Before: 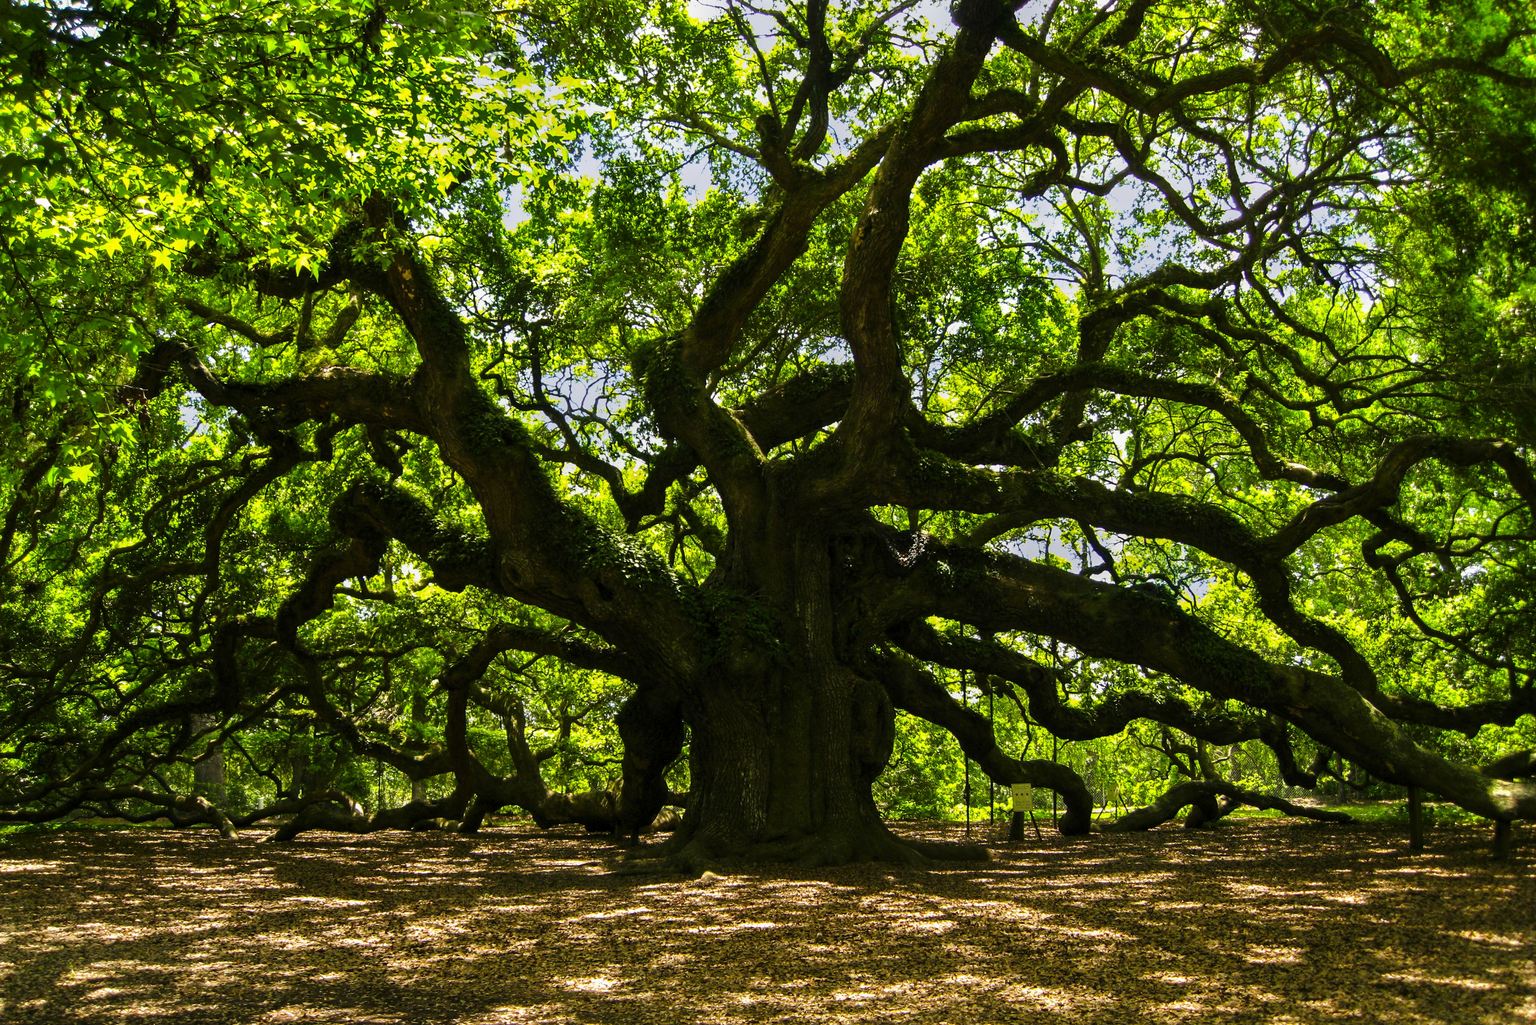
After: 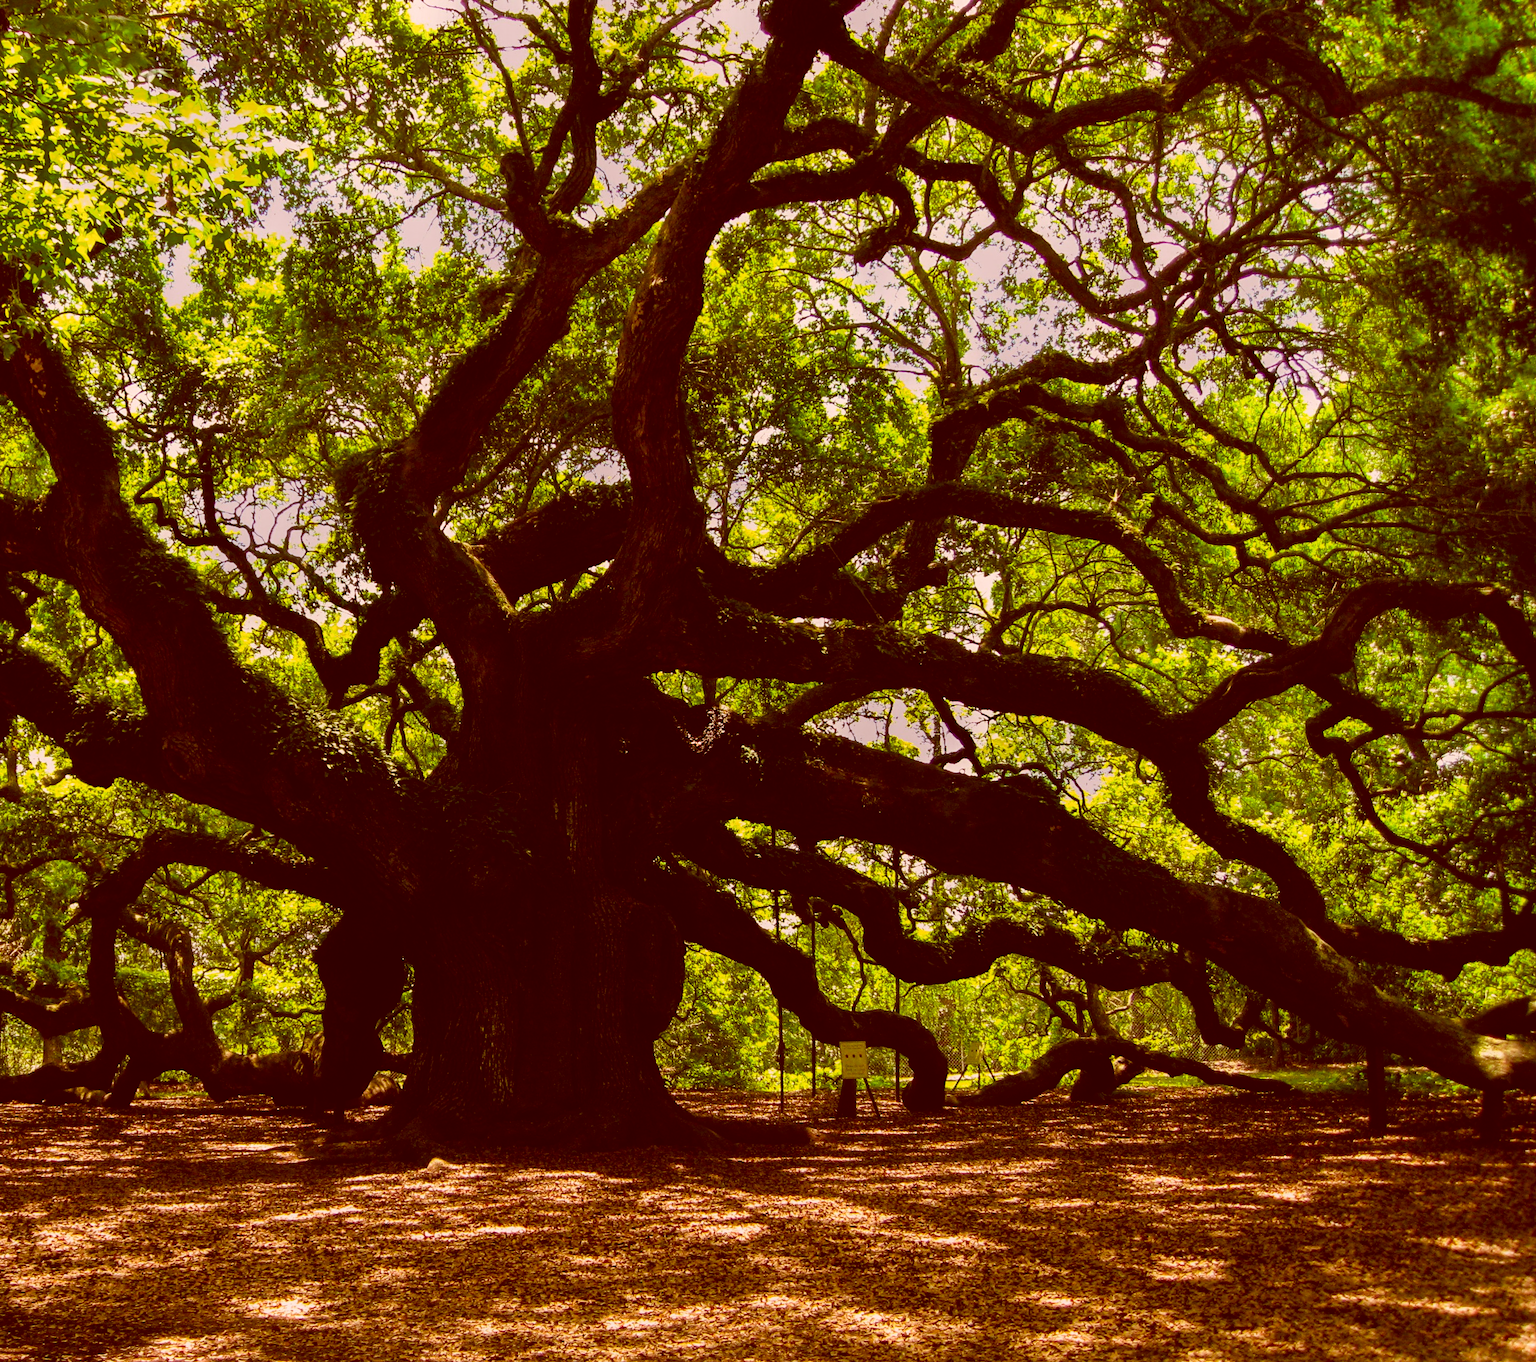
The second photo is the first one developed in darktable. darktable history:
contrast equalizer: y [[0.5, 0.486, 0.447, 0.446, 0.489, 0.5], [0.5 ×6], [0.5 ×6], [0 ×6], [0 ×6]]
crop and rotate: left 24.722%
color correction: highlights a* 9.47, highlights b* 8.73, shadows a* 39.64, shadows b* 39.53, saturation 0.779
